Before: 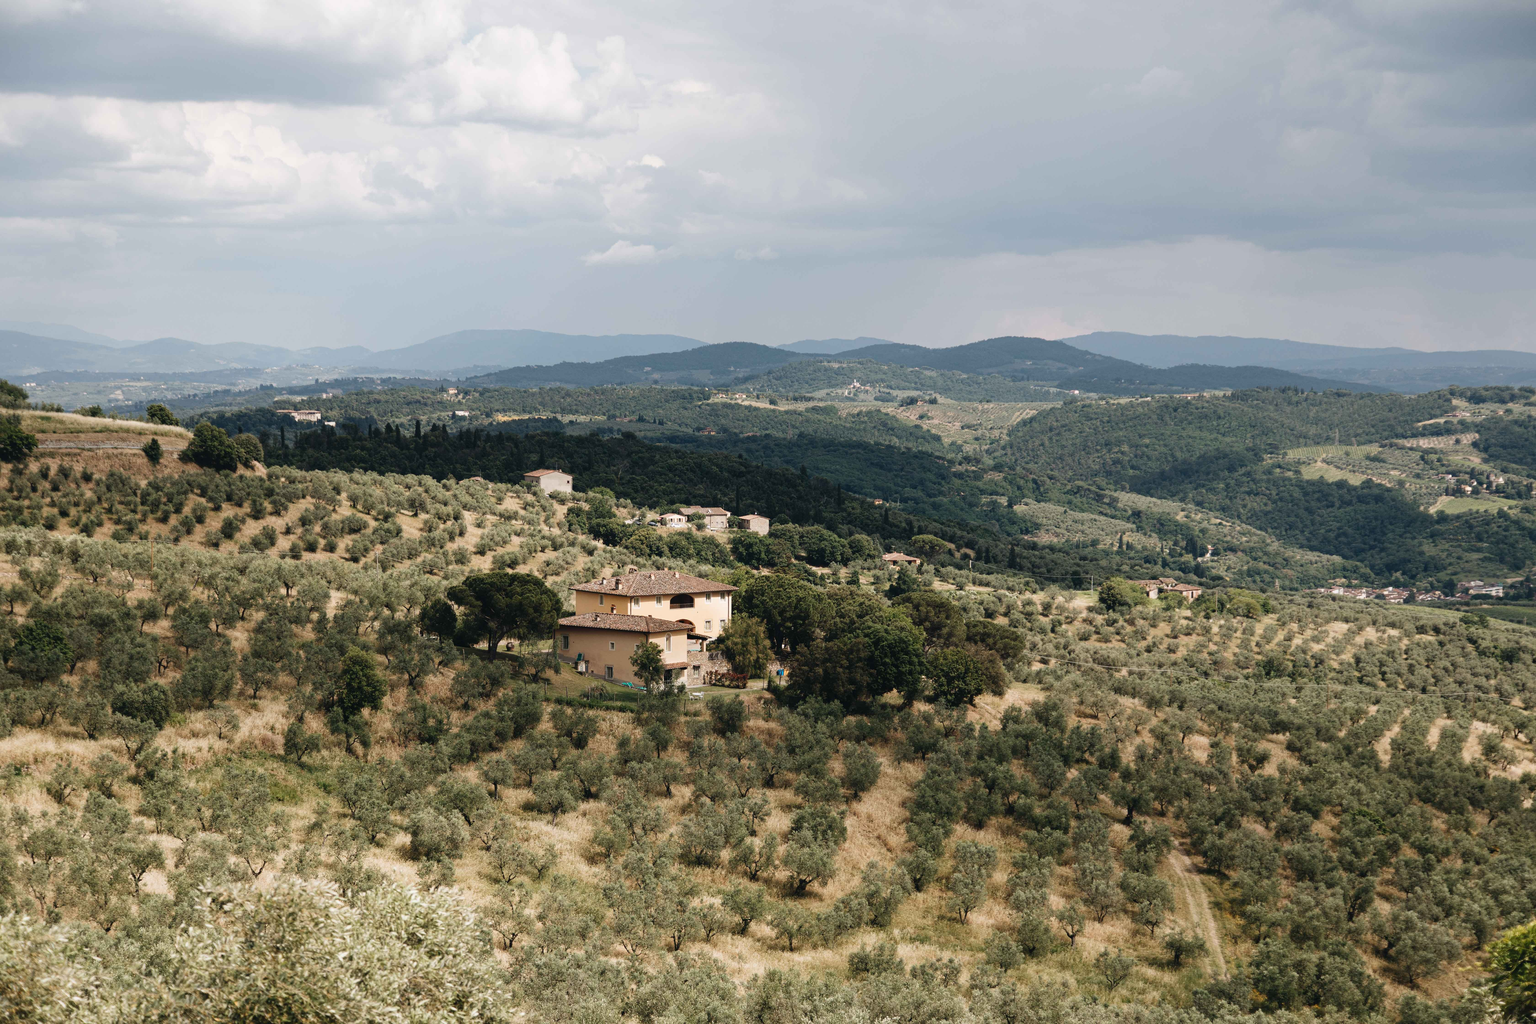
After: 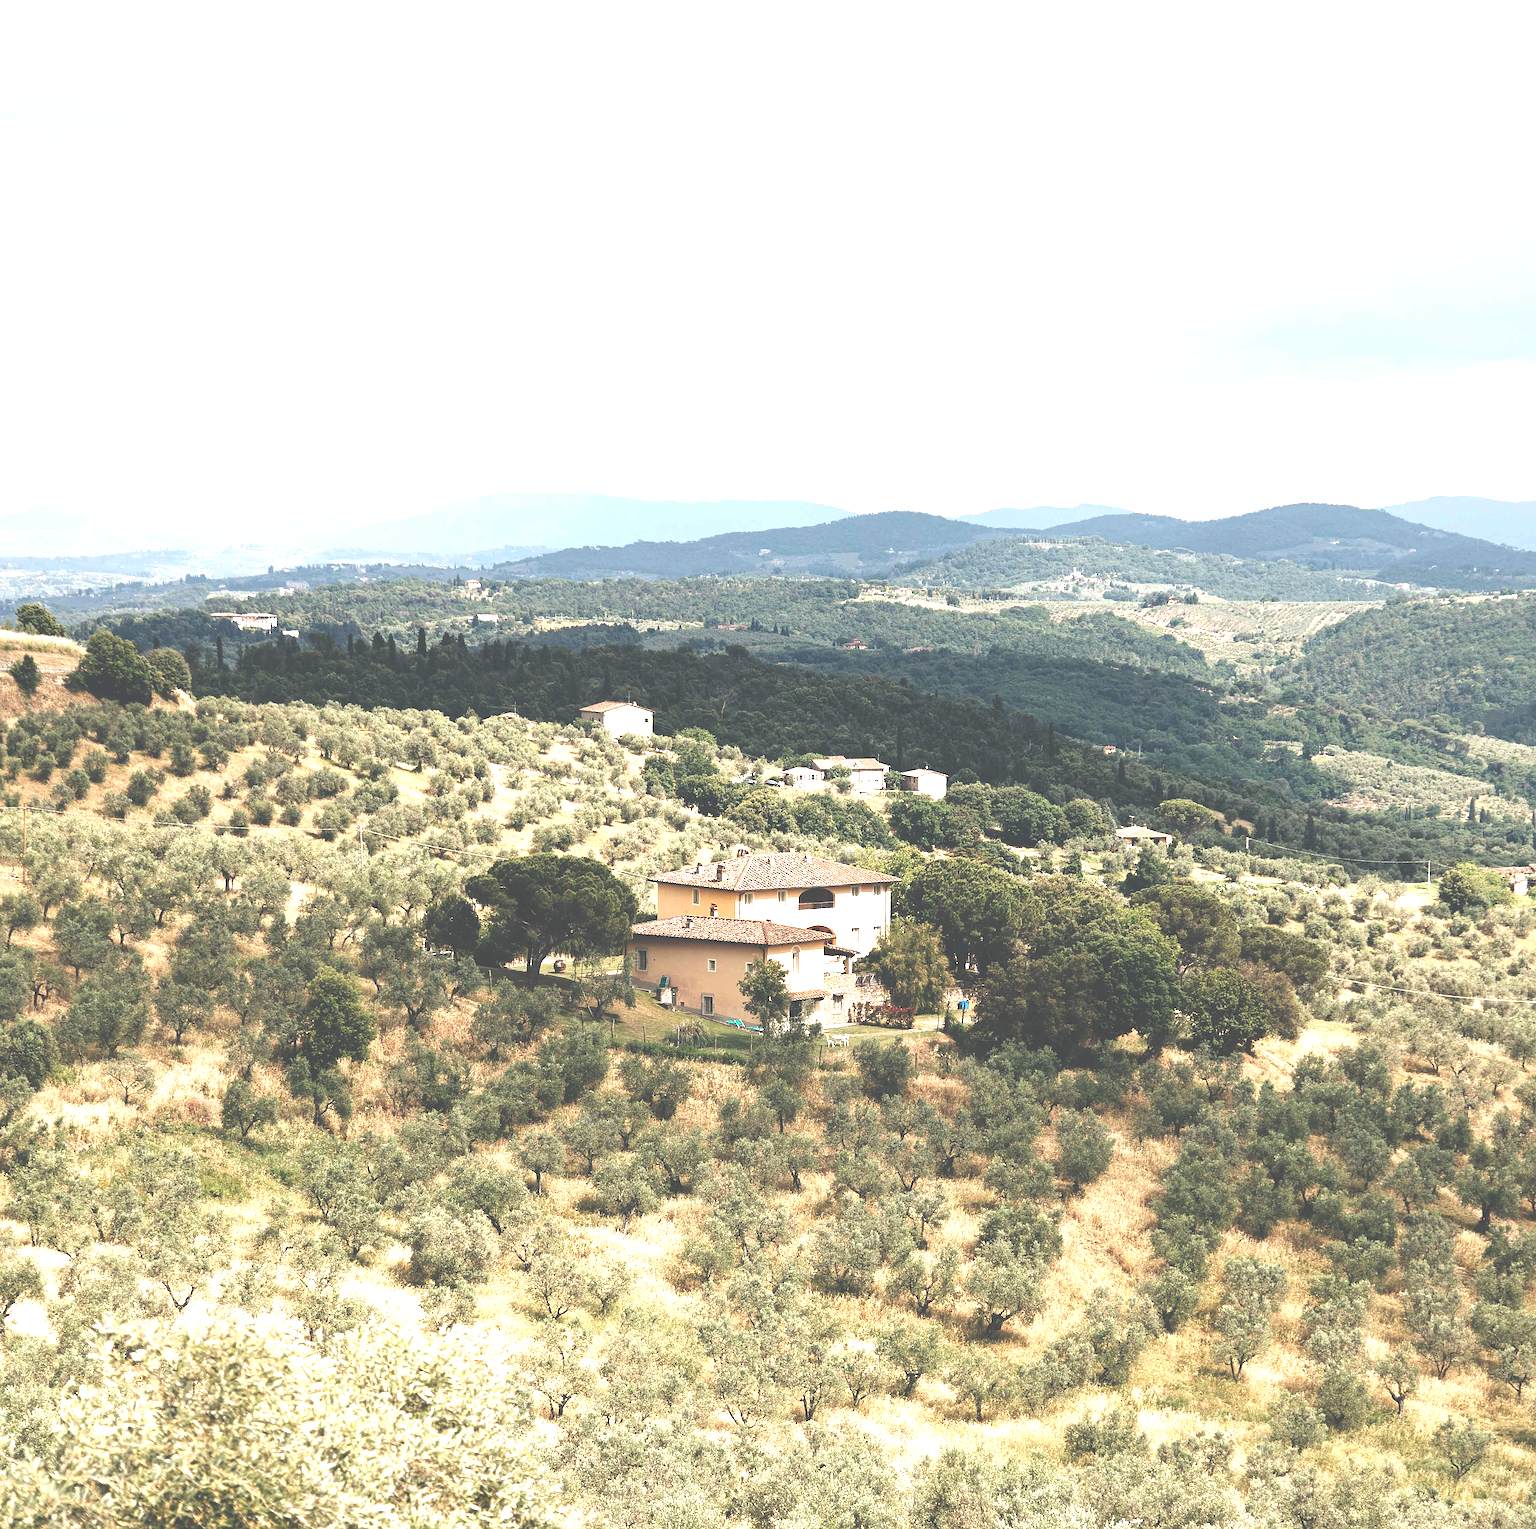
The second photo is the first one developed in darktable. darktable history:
exposure: black level correction -0.024, exposure 1.396 EV, compensate highlight preservation false
crop and rotate: left 8.845%, right 24.21%
sharpen: on, module defaults
